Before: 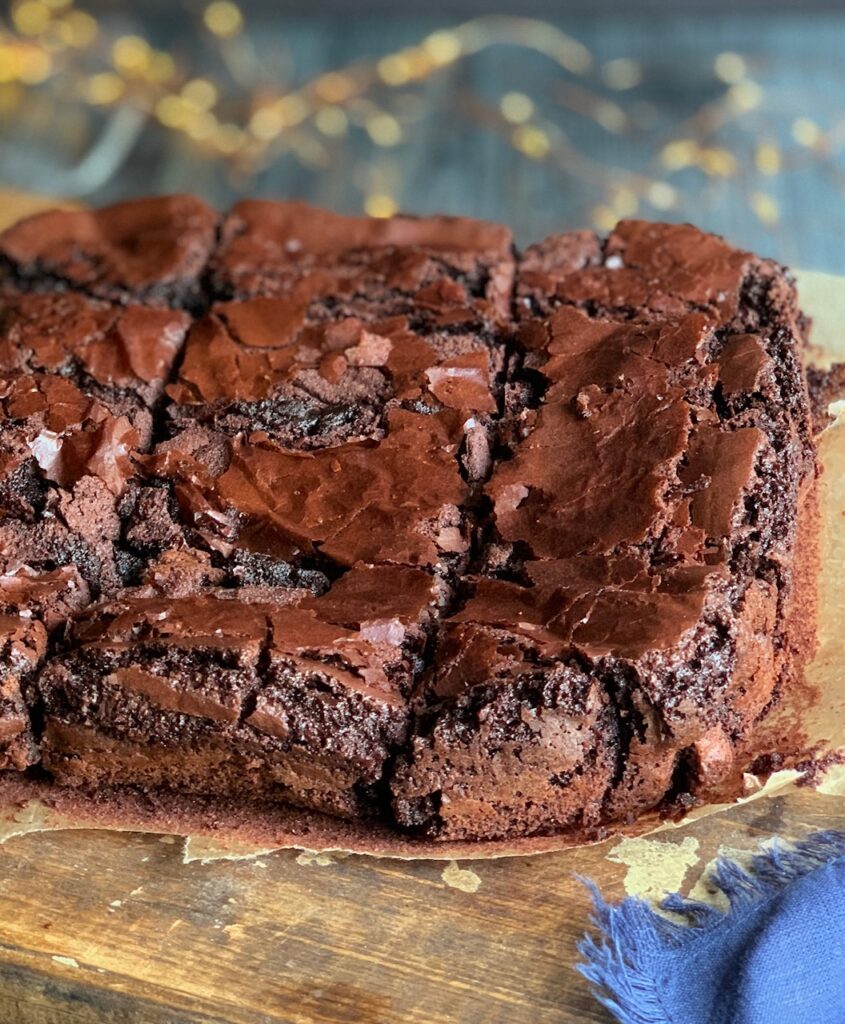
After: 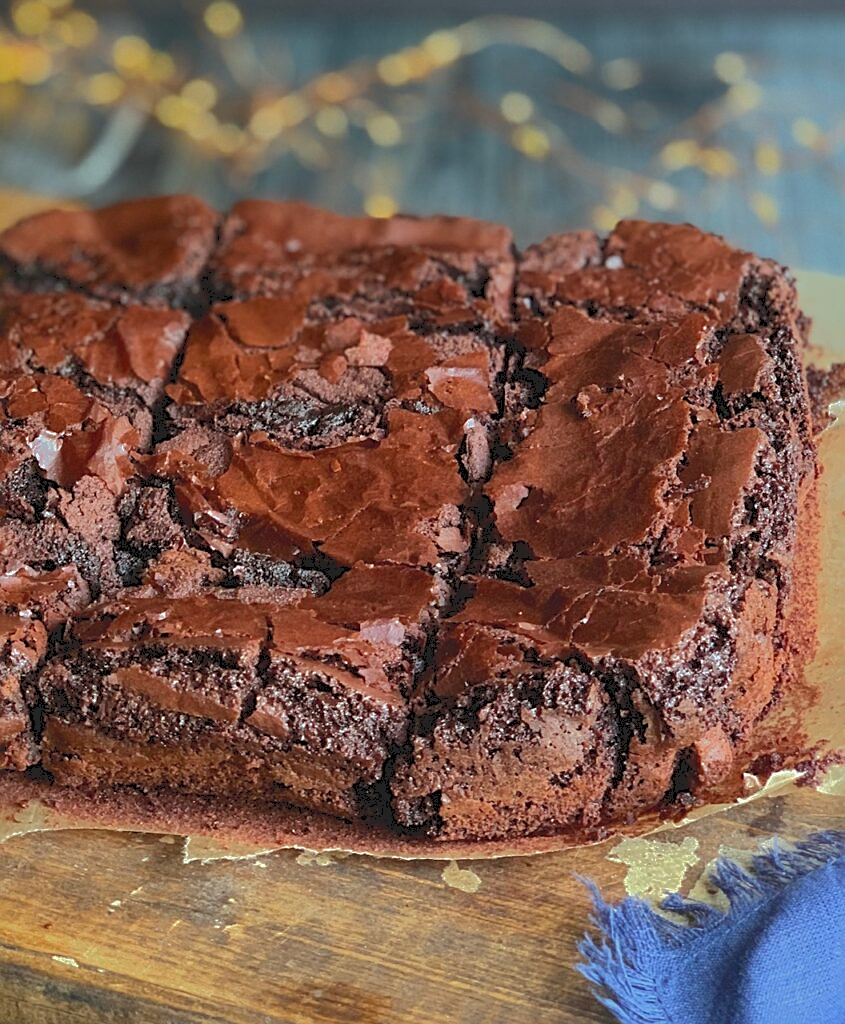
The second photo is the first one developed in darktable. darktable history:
shadows and highlights: on, module defaults
tone equalizer: edges refinement/feathering 500, mask exposure compensation -1.57 EV, preserve details no
sharpen: on, module defaults
tone curve: curves: ch0 [(0, 0) (0.003, 0.098) (0.011, 0.099) (0.025, 0.103) (0.044, 0.114) (0.069, 0.13) (0.1, 0.142) (0.136, 0.161) (0.177, 0.189) (0.224, 0.224) (0.277, 0.266) (0.335, 0.32) (0.399, 0.38) (0.468, 0.45) (0.543, 0.522) (0.623, 0.598) (0.709, 0.669) (0.801, 0.731) (0.898, 0.786) (1, 1)], color space Lab, independent channels, preserve colors none
